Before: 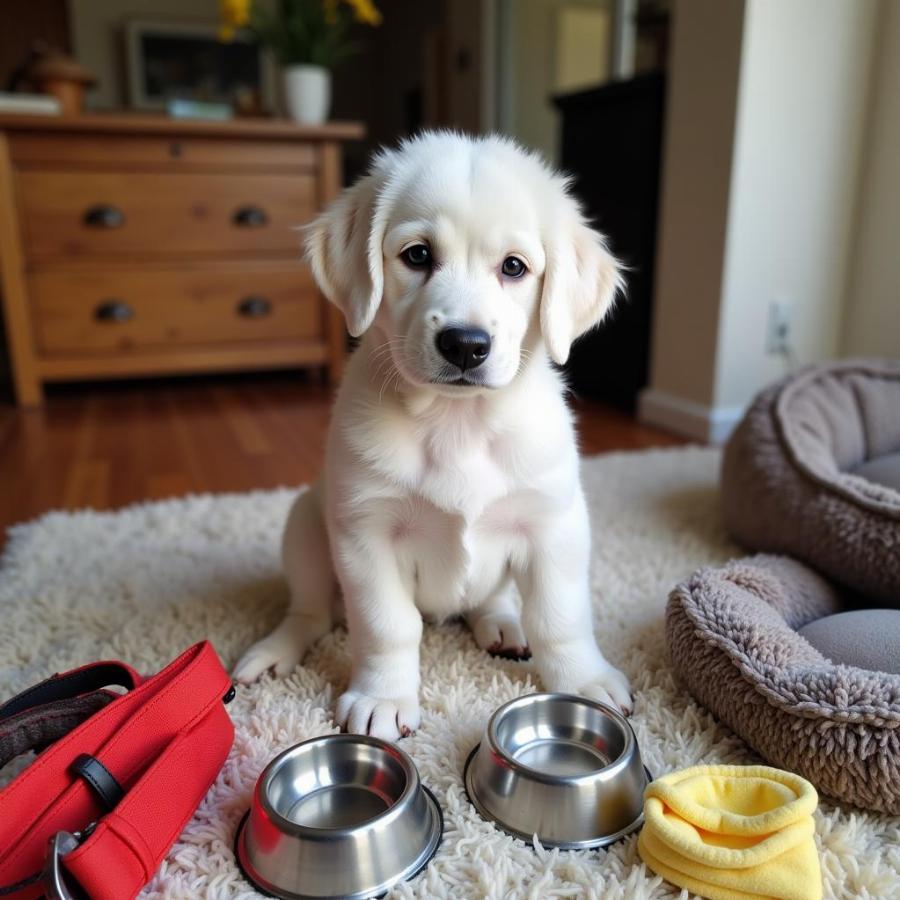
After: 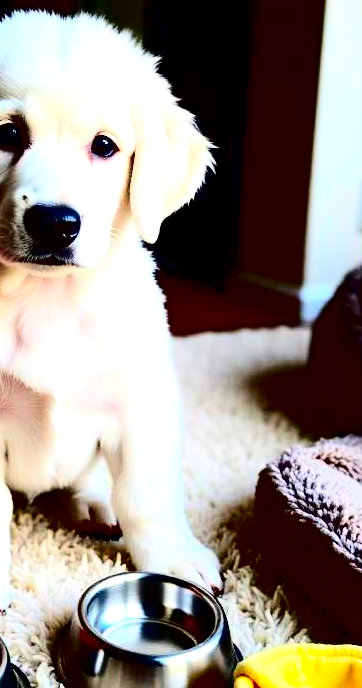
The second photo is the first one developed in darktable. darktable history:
exposure: exposure 0.647 EV, compensate exposure bias true, compensate highlight preservation false
crop: left 45.627%, top 13.453%, right 14.105%, bottom 10.077%
contrast brightness saturation: contrast 0.759, brightness -0.986, saturation 0.984
